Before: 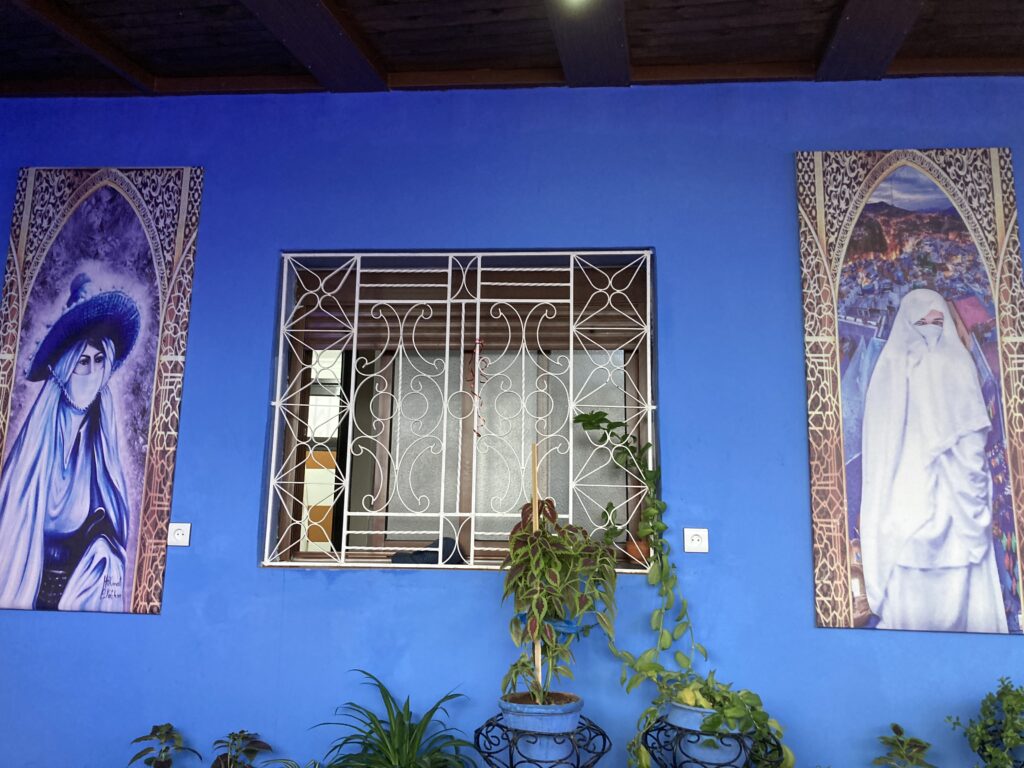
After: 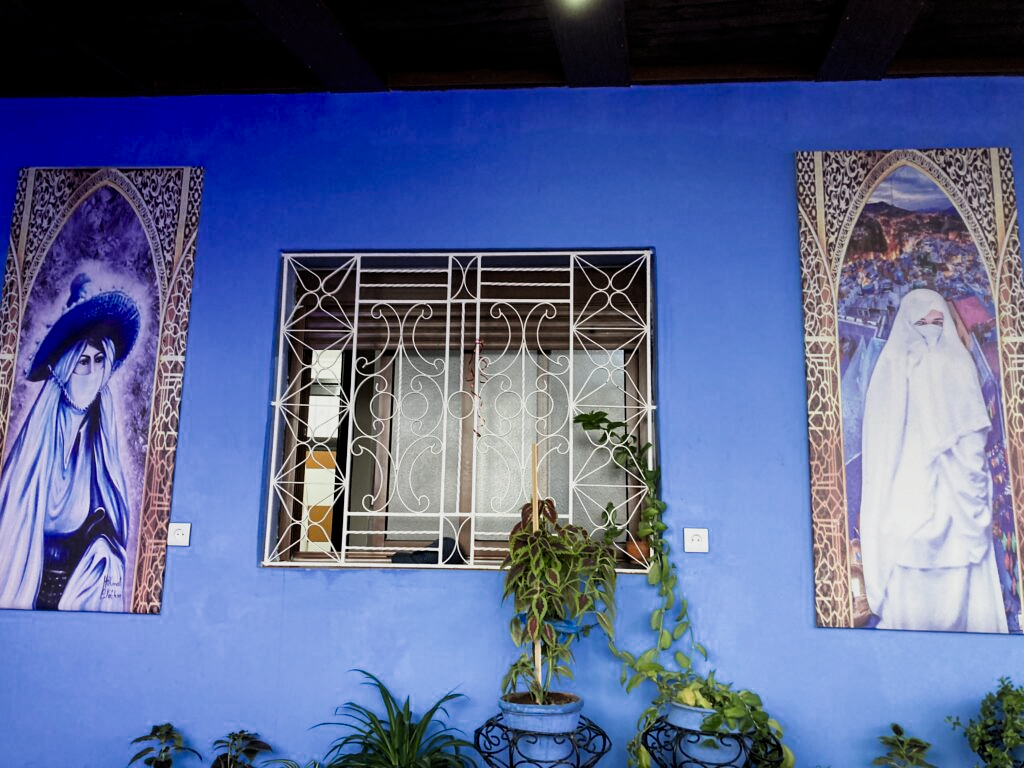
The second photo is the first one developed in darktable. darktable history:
filmic rgb: middle gray luminance 12.98%, black relative exposure -10.08 EV, white relative exposure 3.47 EV, target black luminance 0%, hardness 5.72, latitude 44.95%, contrast 1.222, highlights saturation mix 5.25%, shadows ↔ highlights balance 26.97%, color science v4 (2020)
